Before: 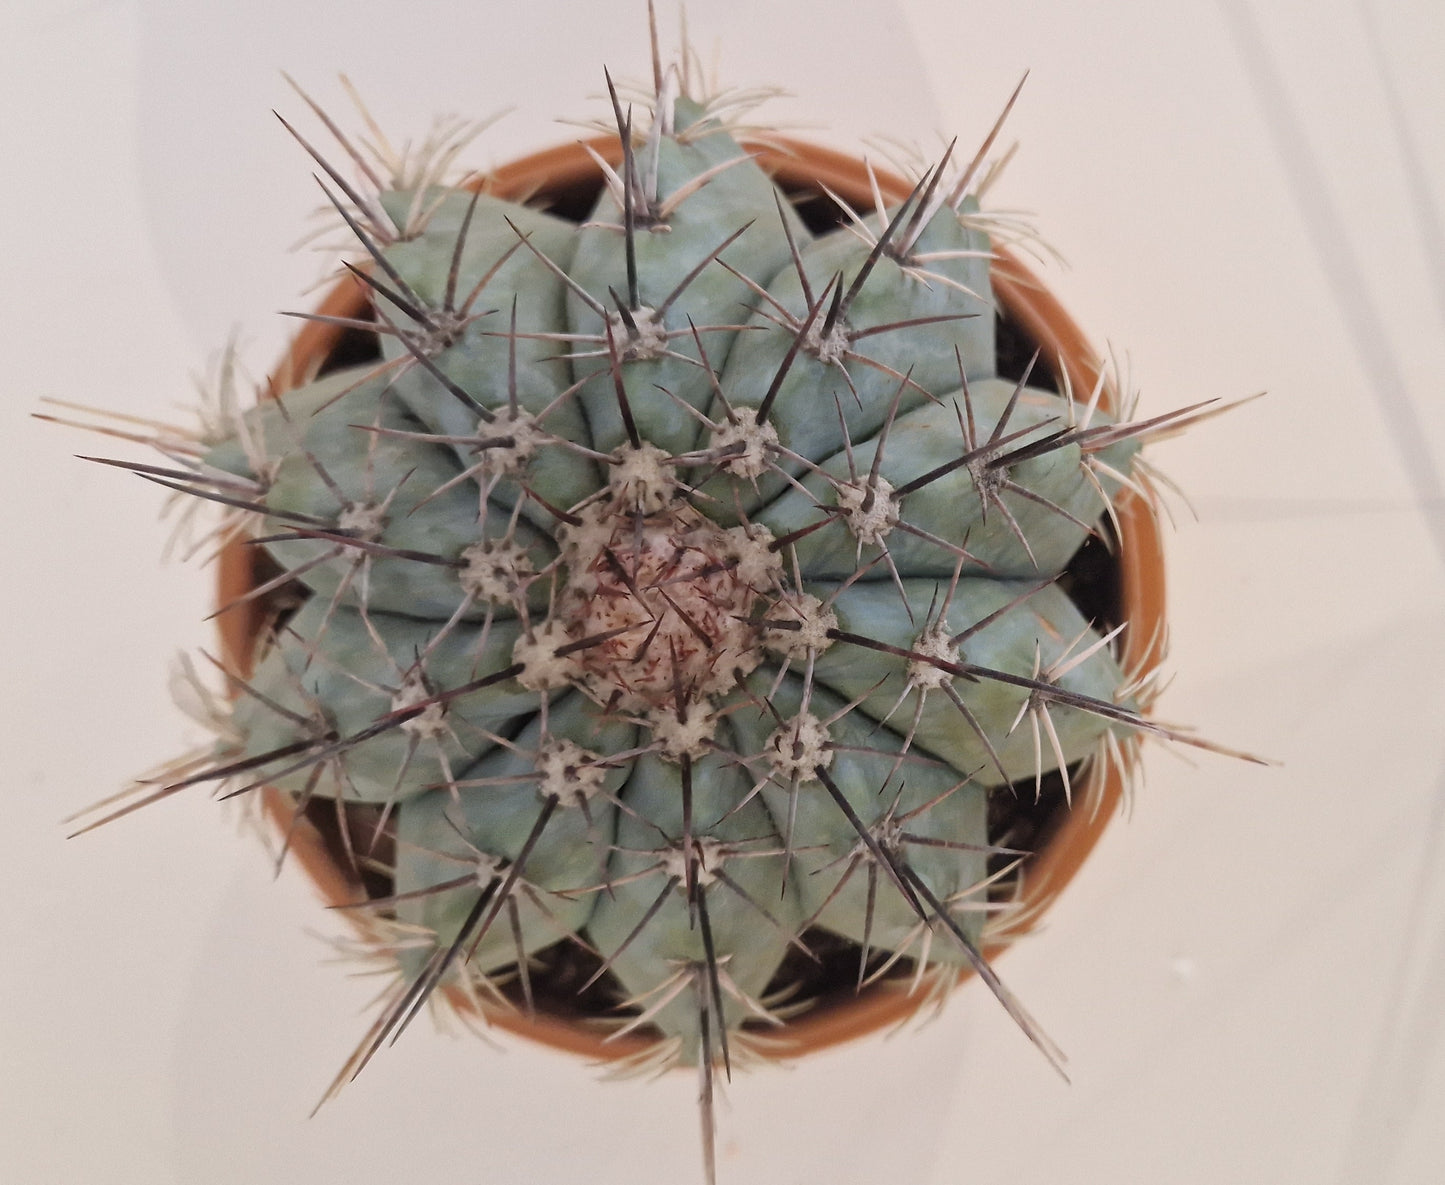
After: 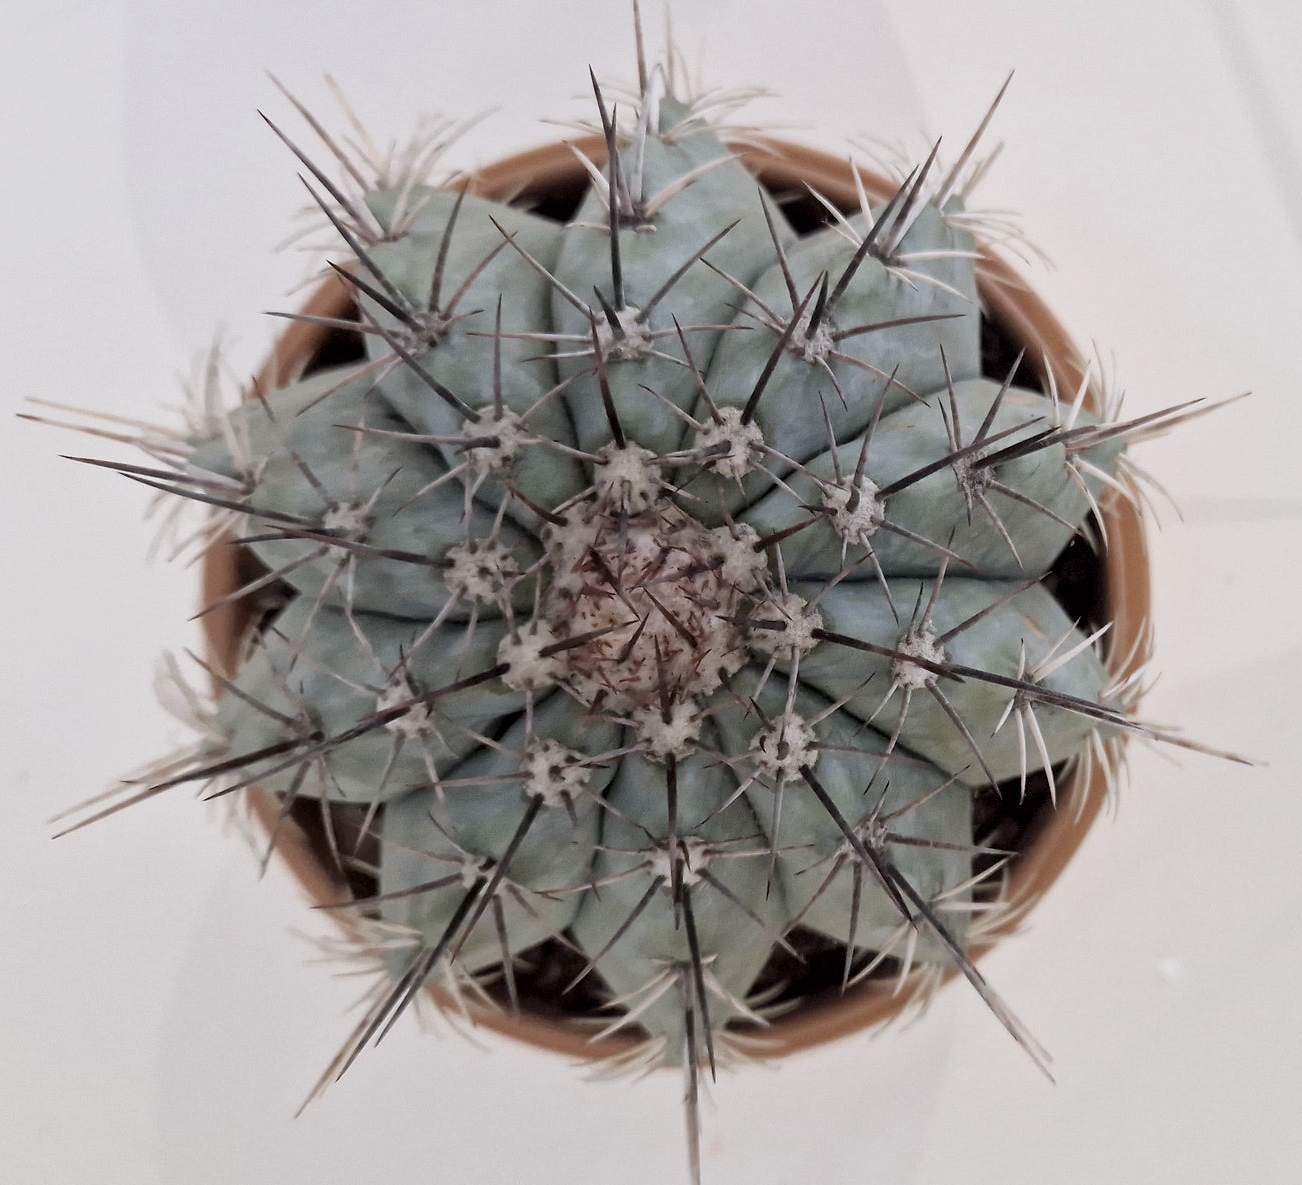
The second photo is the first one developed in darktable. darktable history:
exposure: black level correction 0.007, compensate highlight preservation false
crop and rotate: left 1.088%, right 8.807%
white balance: red 0.976, blue 1.04
contrast brightness saturation: contrast 0.1, saturation -0.36
